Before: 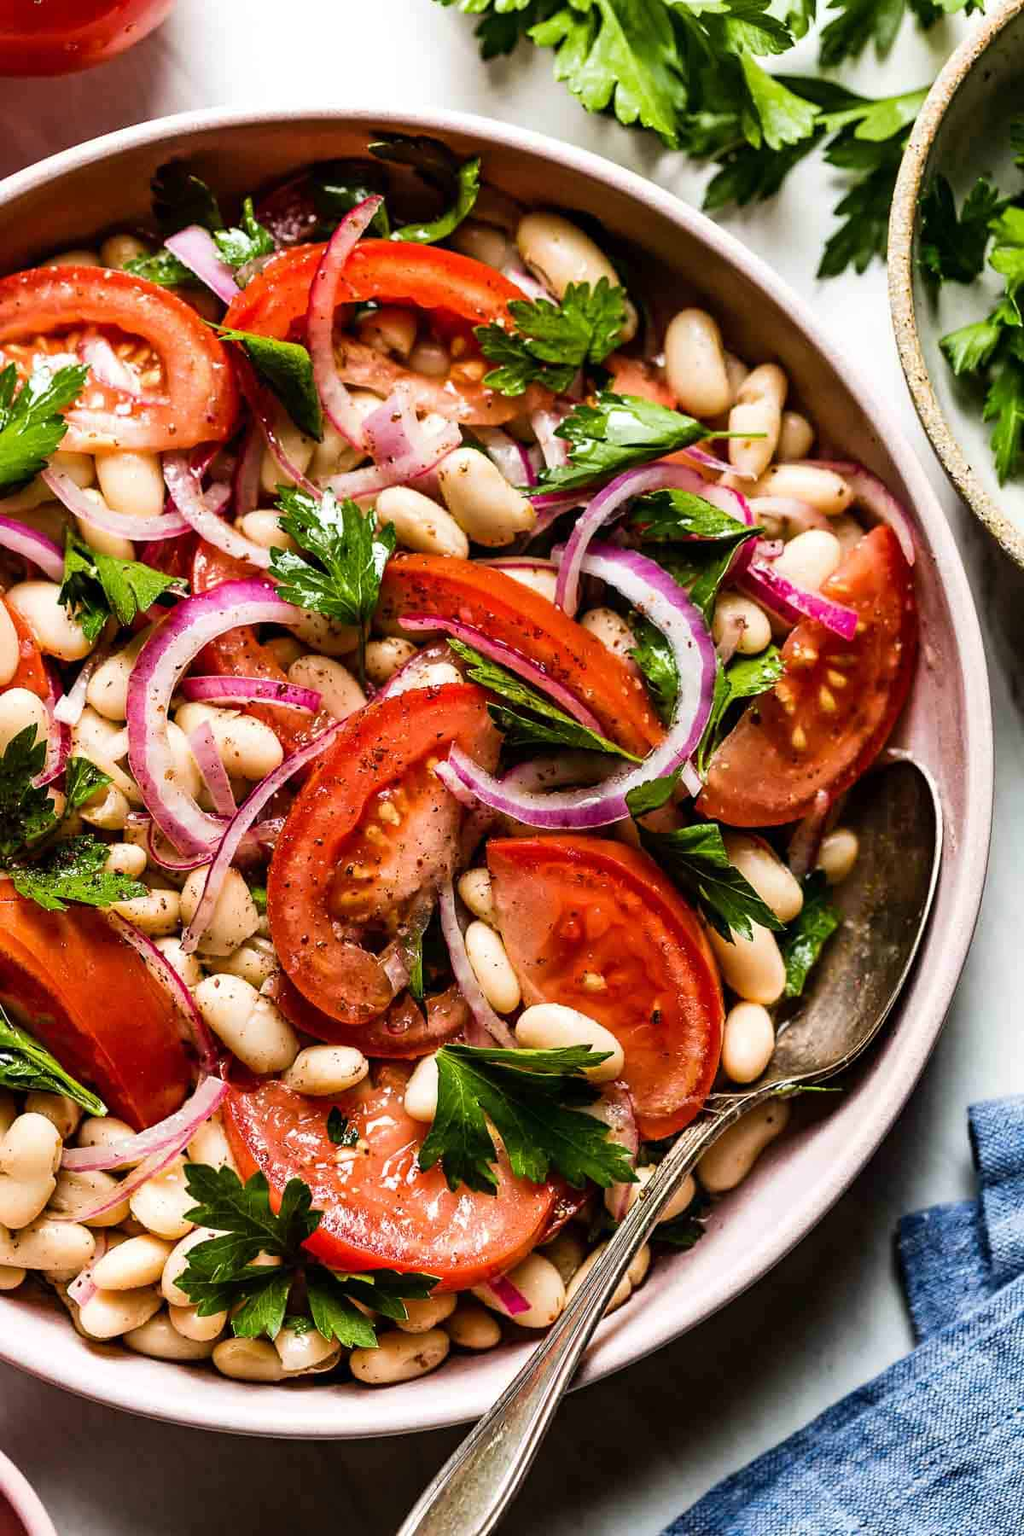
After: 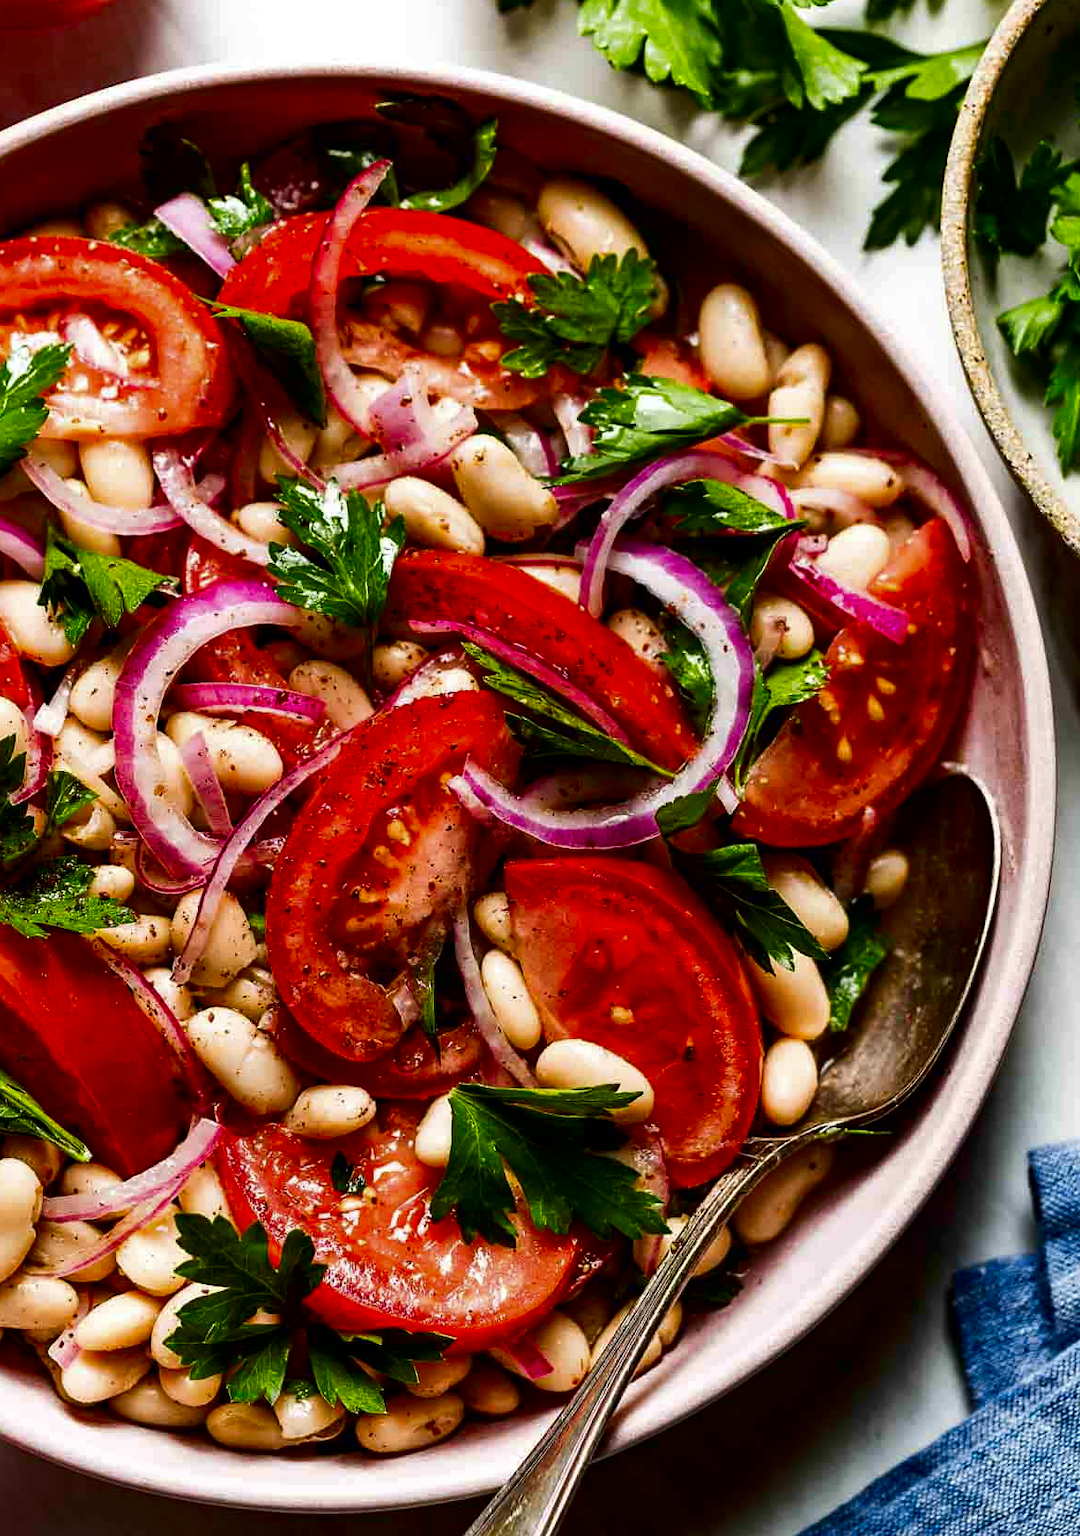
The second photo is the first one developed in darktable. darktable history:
crop: left 2.259%, top 3.208%, right 0.767%, bottom 4.9%
contrast brightness saturation: brightness -0.246, saturation 0.199
